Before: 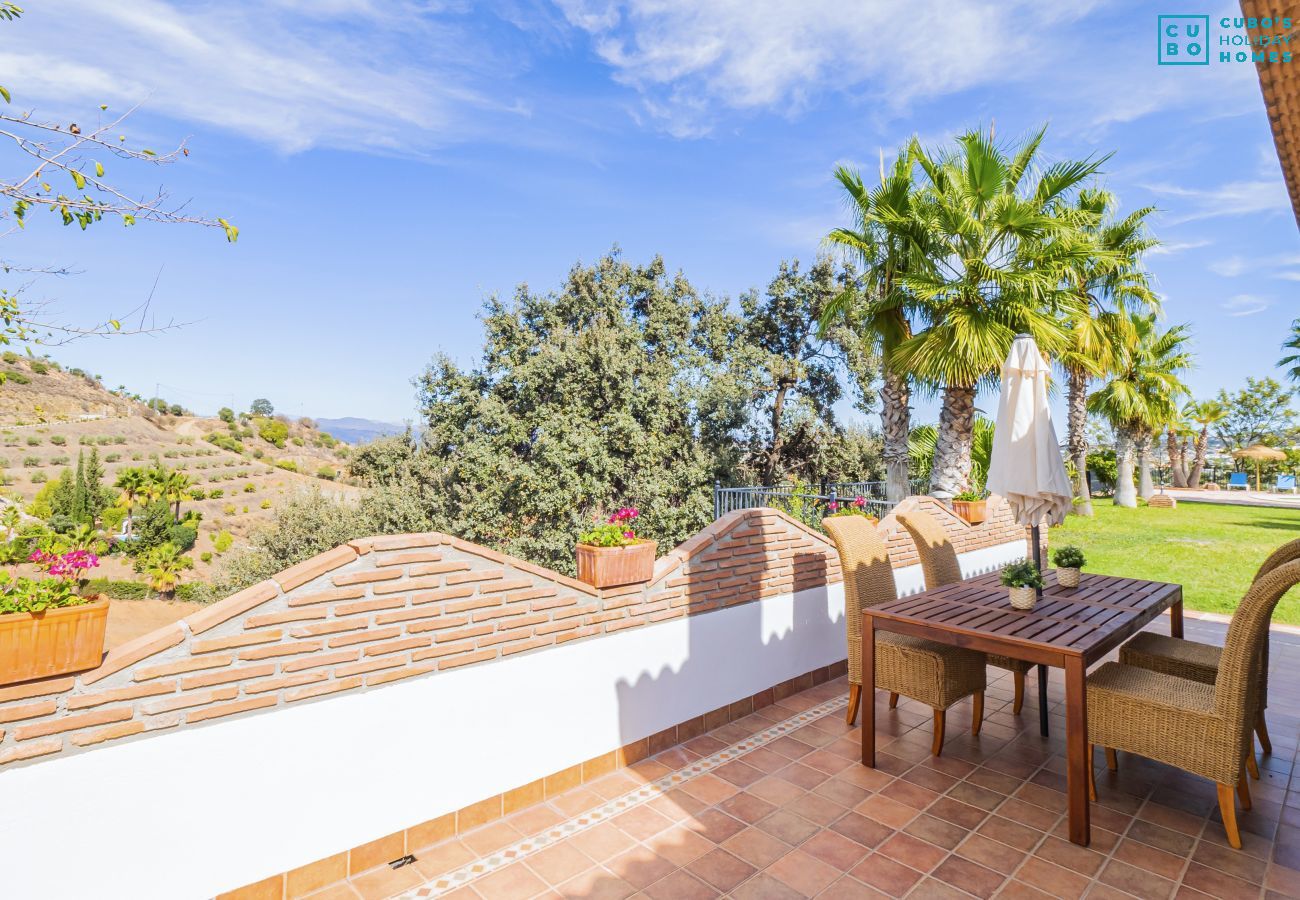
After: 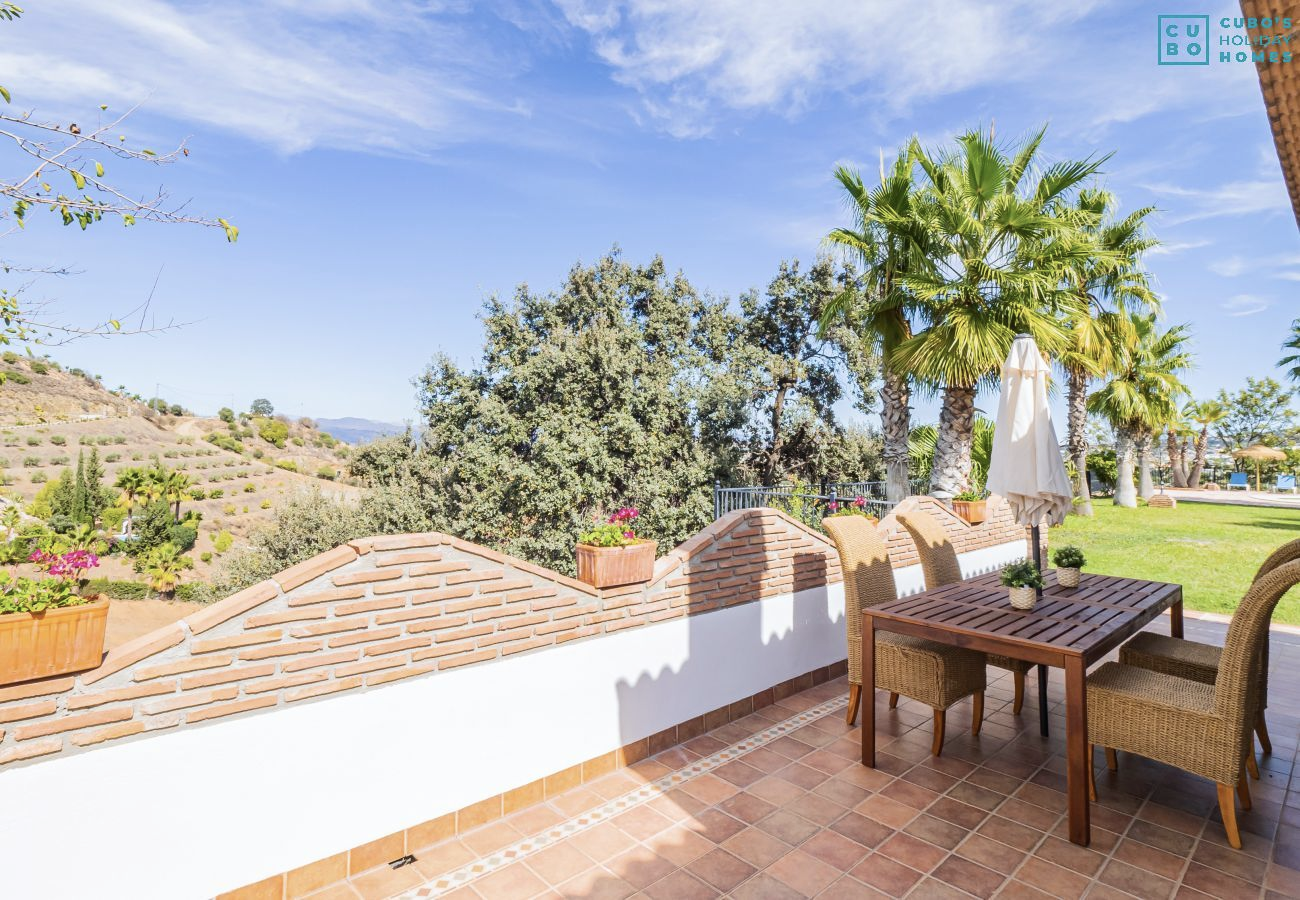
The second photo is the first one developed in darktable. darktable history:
contrast brightness saturation: contrast 0.105, saturation -0.169
